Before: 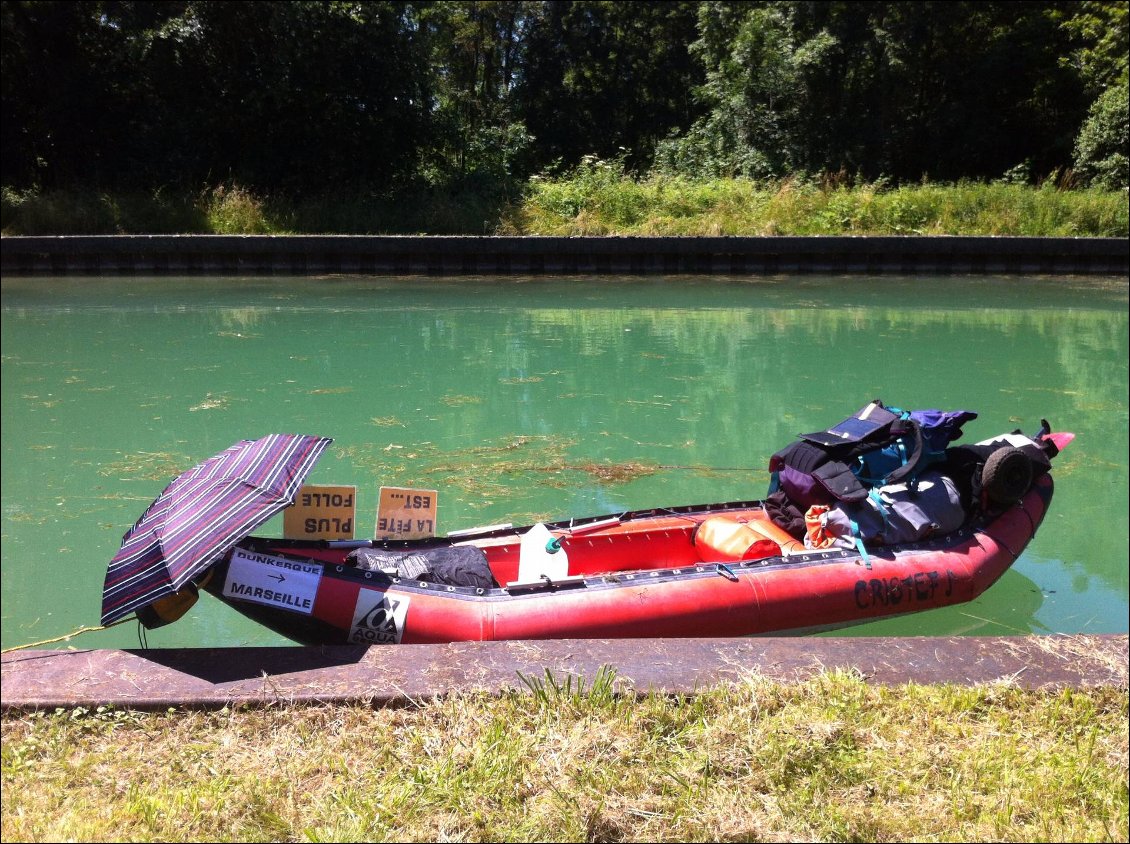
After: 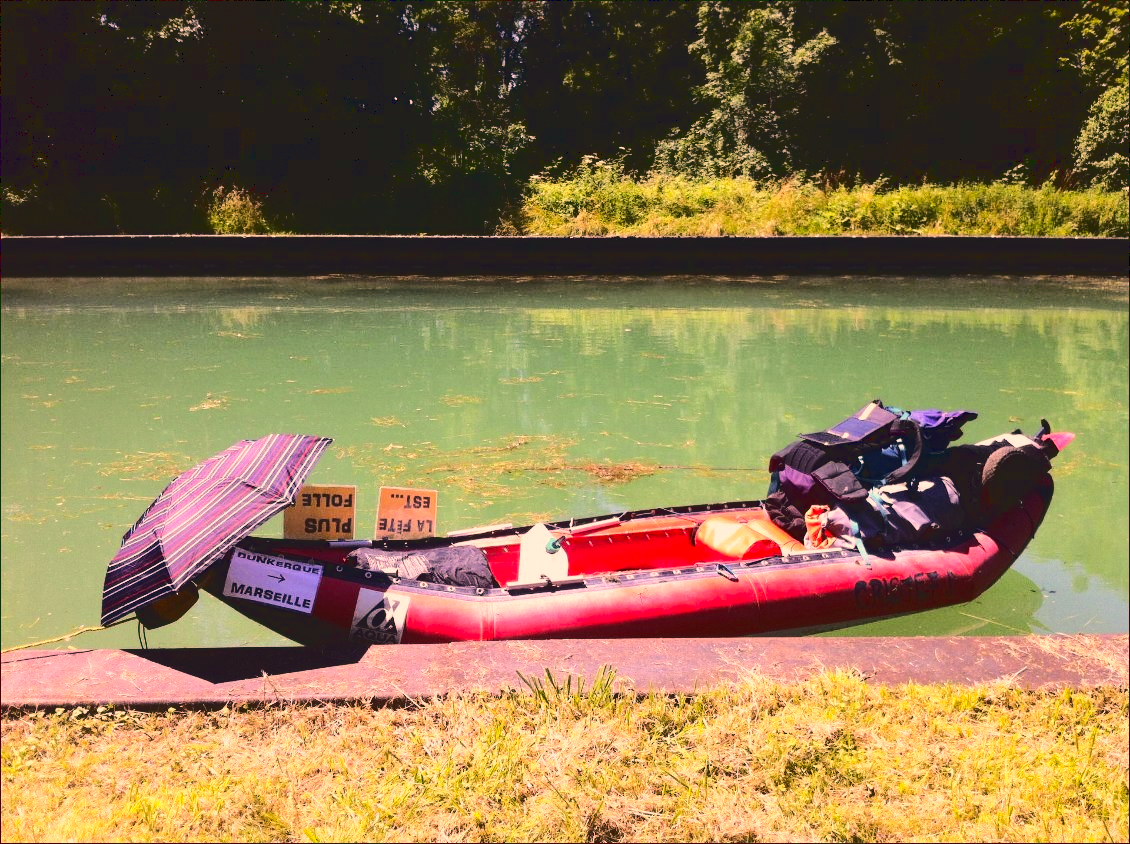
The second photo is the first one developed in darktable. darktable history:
tone curve: curves: ch0 [(0, 0) (0.003, 0.117) (0.011, 0.115) (0.025, 0.116) (0.044, 0.116) (0.069, 0.112) (0.1, 0.113) (0.136, 0.127) (0.177, 0.148) (0.224, 0.191) (0.277, 0.249) (0.335, 0.363) (0.399, 0.479) (0.468, 0.589) (0.543, 0.664) (0.623, 0.733) (0.709, 0.799) (0.801, 0.852) (0.898, 0.914) (1, 1)]
color correction: highlights a* 20.54, highlights b* 19.88
